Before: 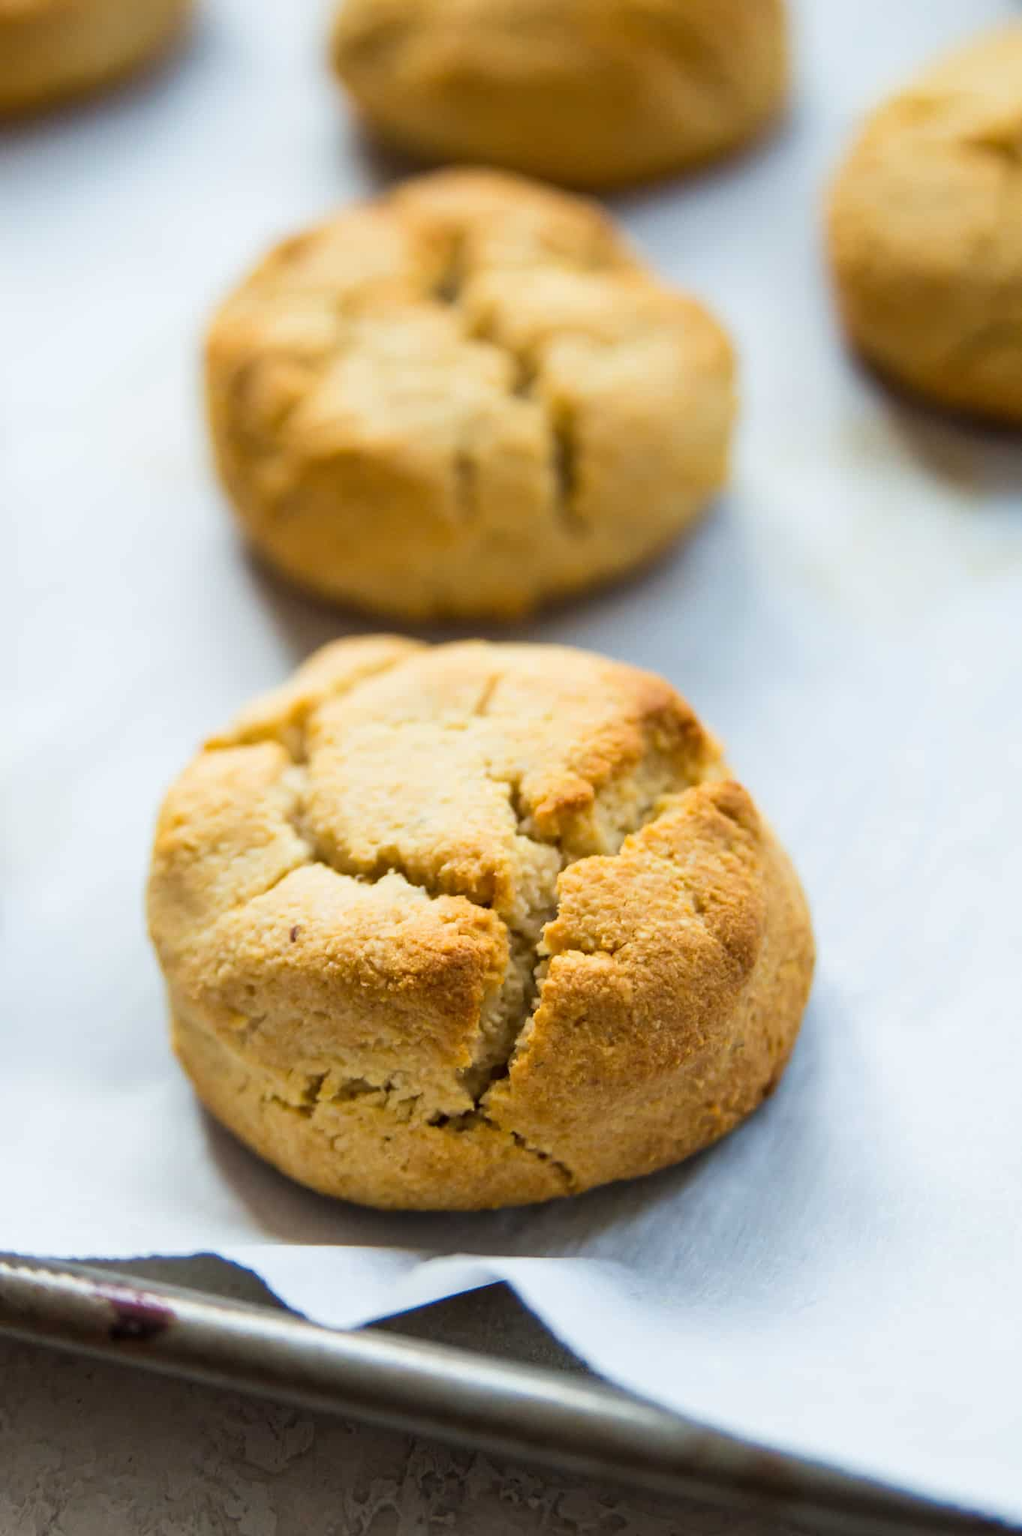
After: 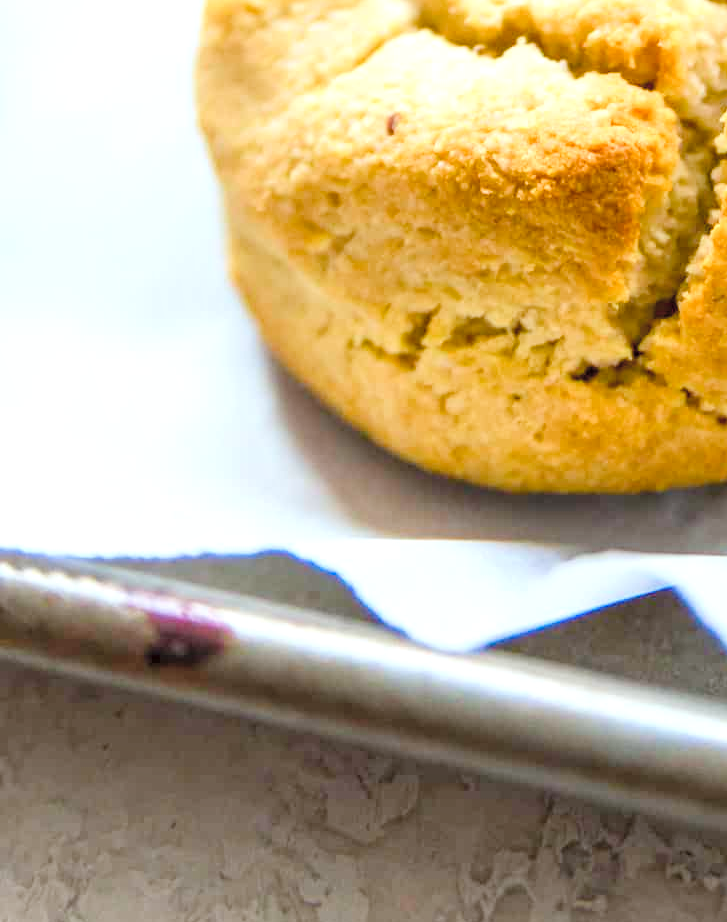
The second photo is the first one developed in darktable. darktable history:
crop and rotate: top 54.778%, right 46.61%, bottom 0.159%
contrast brightness saturation: contrast 0.1, brightness 0.3, saturation 0.14
local contrast: on, module defaults
color balance rgb: perceptual saturation grading › global saturation 20%, perceptual saturation grading › highlights -50%, perceptual saturation grading › shadows 30%, perceptual brilliance grading › global brilliance 10%, perceptual brilliance grading › shadows 15%
white balance: red 0.98, blue 1.034
